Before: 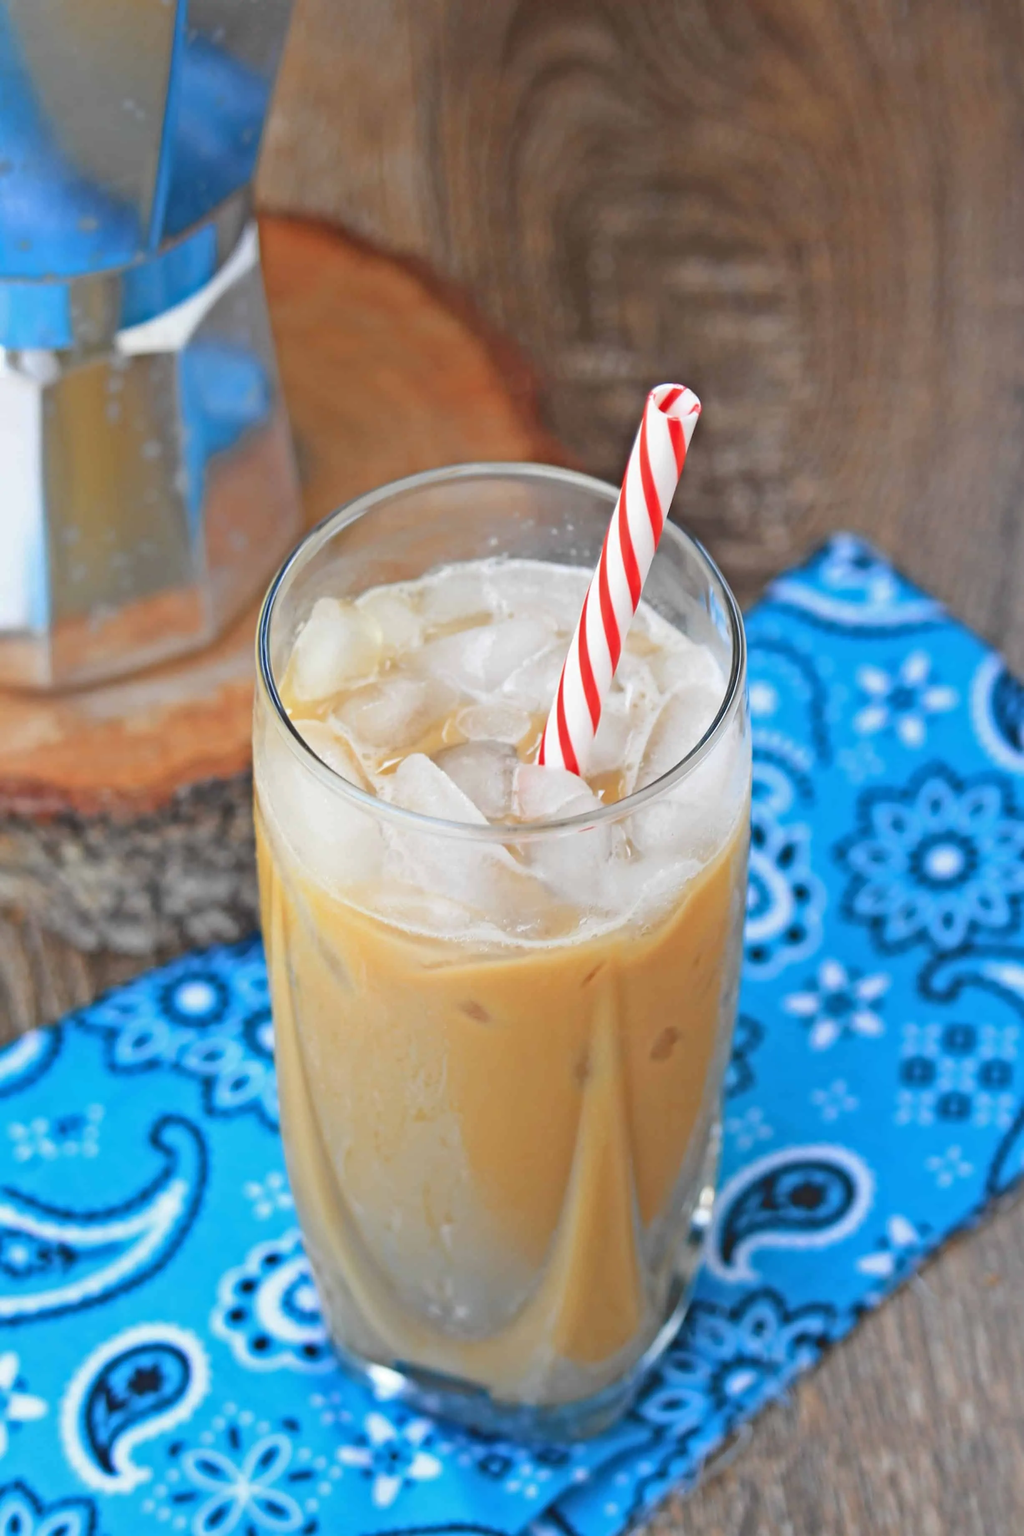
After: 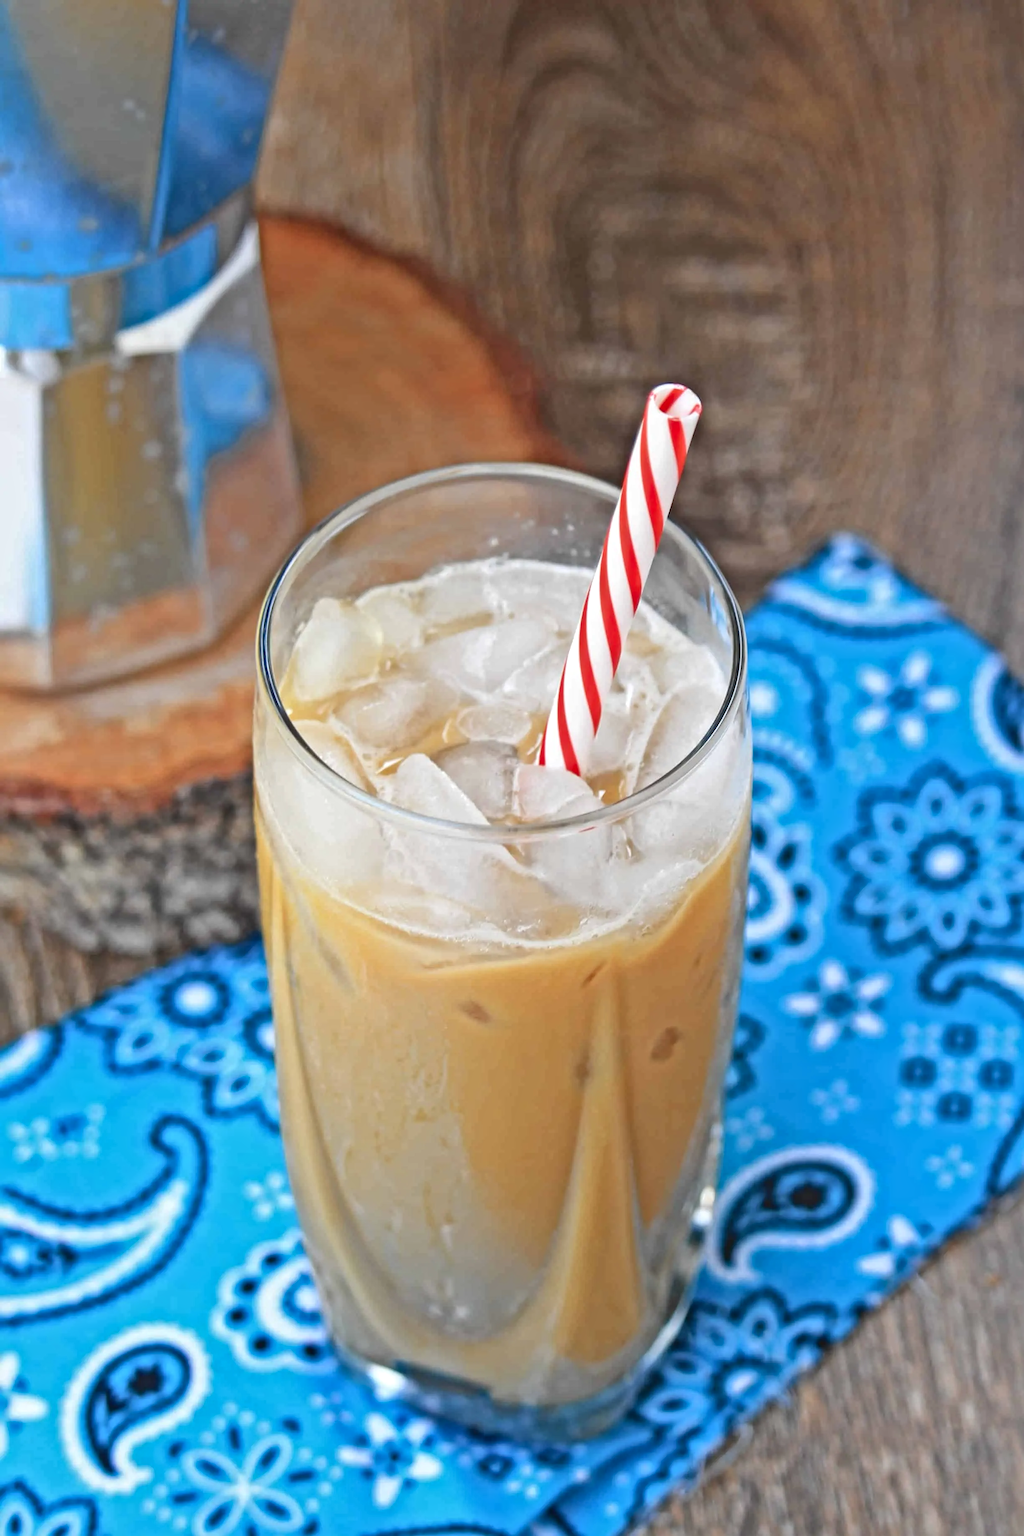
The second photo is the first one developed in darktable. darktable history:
local contrast: mode bilateral grid, contrast 19, coarseness 20, detail 150%, midtone range 0.2
